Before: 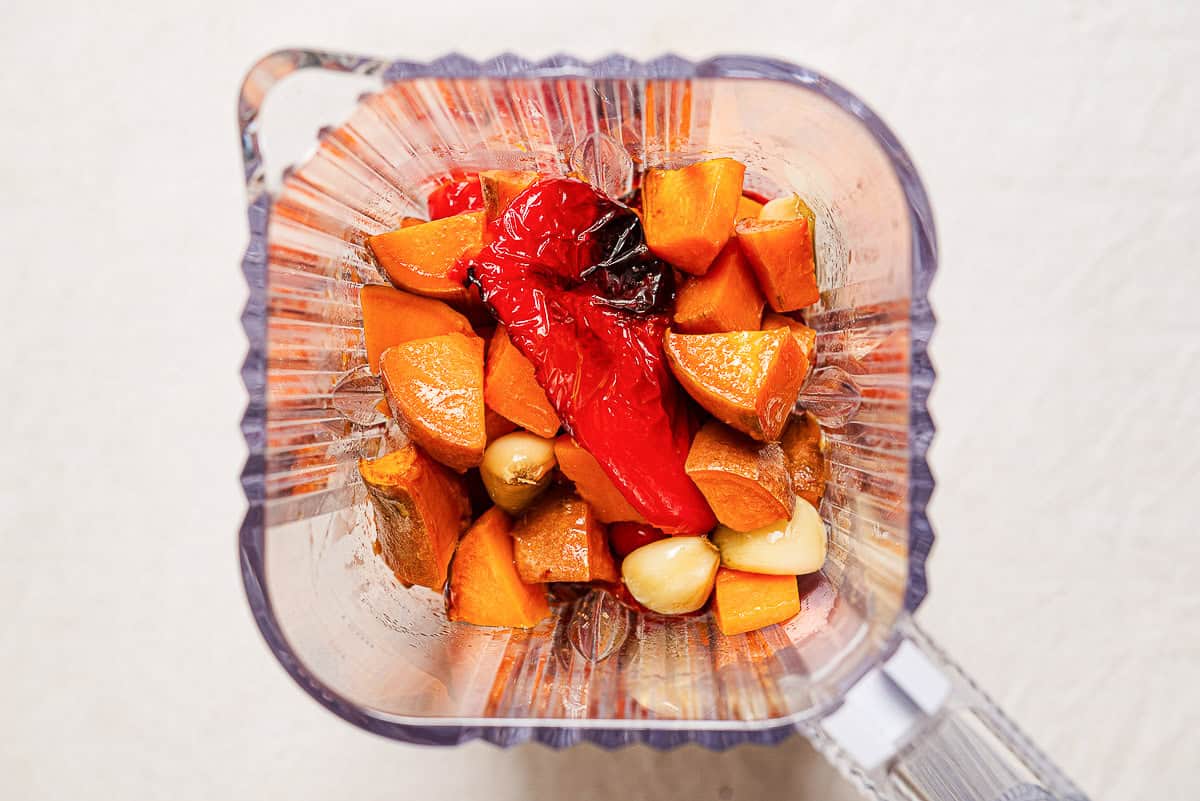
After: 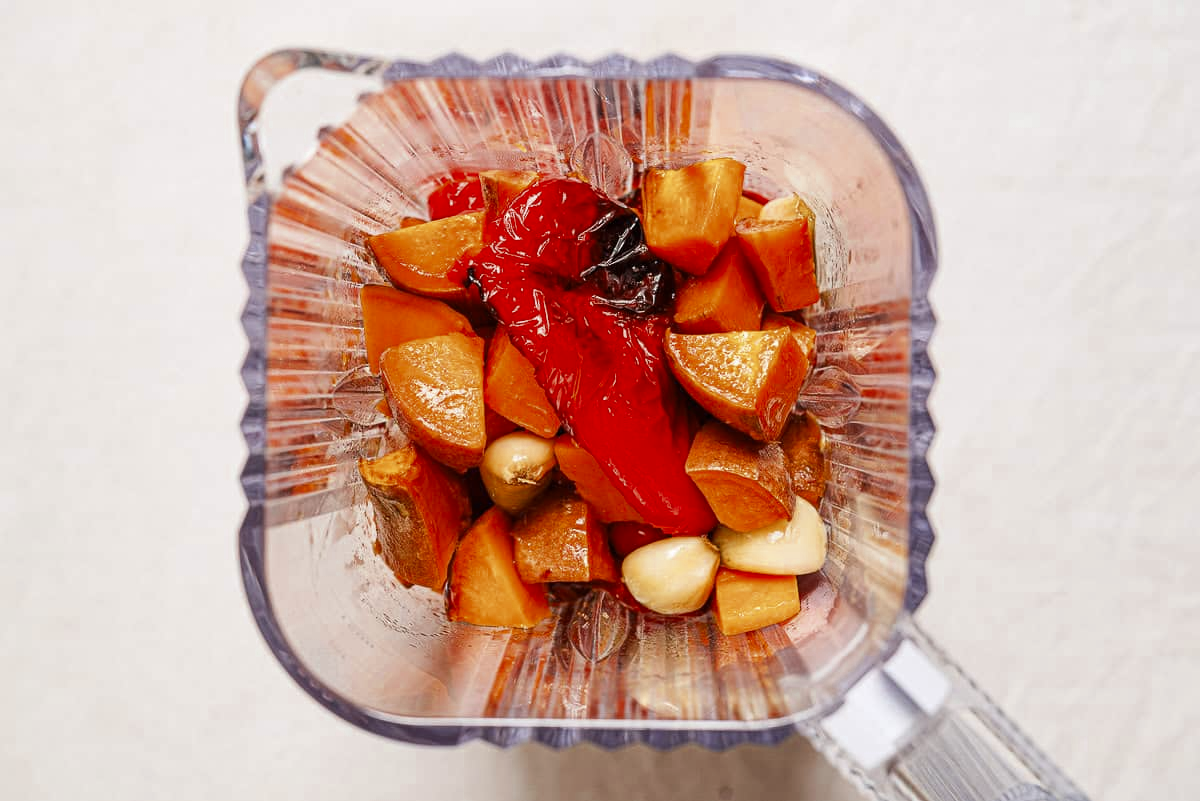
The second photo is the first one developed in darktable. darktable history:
color zones: curves: ch0 [(0, 0.5) (0.125, 0.4) (0.25, 0.5) (0.375, 0.4) (0.5, 0.4) (0.625, 0.6) (0.75, 0.6) (0.875, 0.5)]; ch1 [(0, 0.4) (0.125, 0.5) (0.25, 0.4) (0.375, 0.4) (0.5, 0.4) (0.625, 0.4) (0.75, 0.5) (0.875, 0.4)]; ch2 [(0, 0.6) (0.125, 0.5) (0.25, 0.5) (0.375, 0.6) (0.5, 0.6) (0.625, 0.5) (0.75, 0.5) (0.875, 0.5)]
